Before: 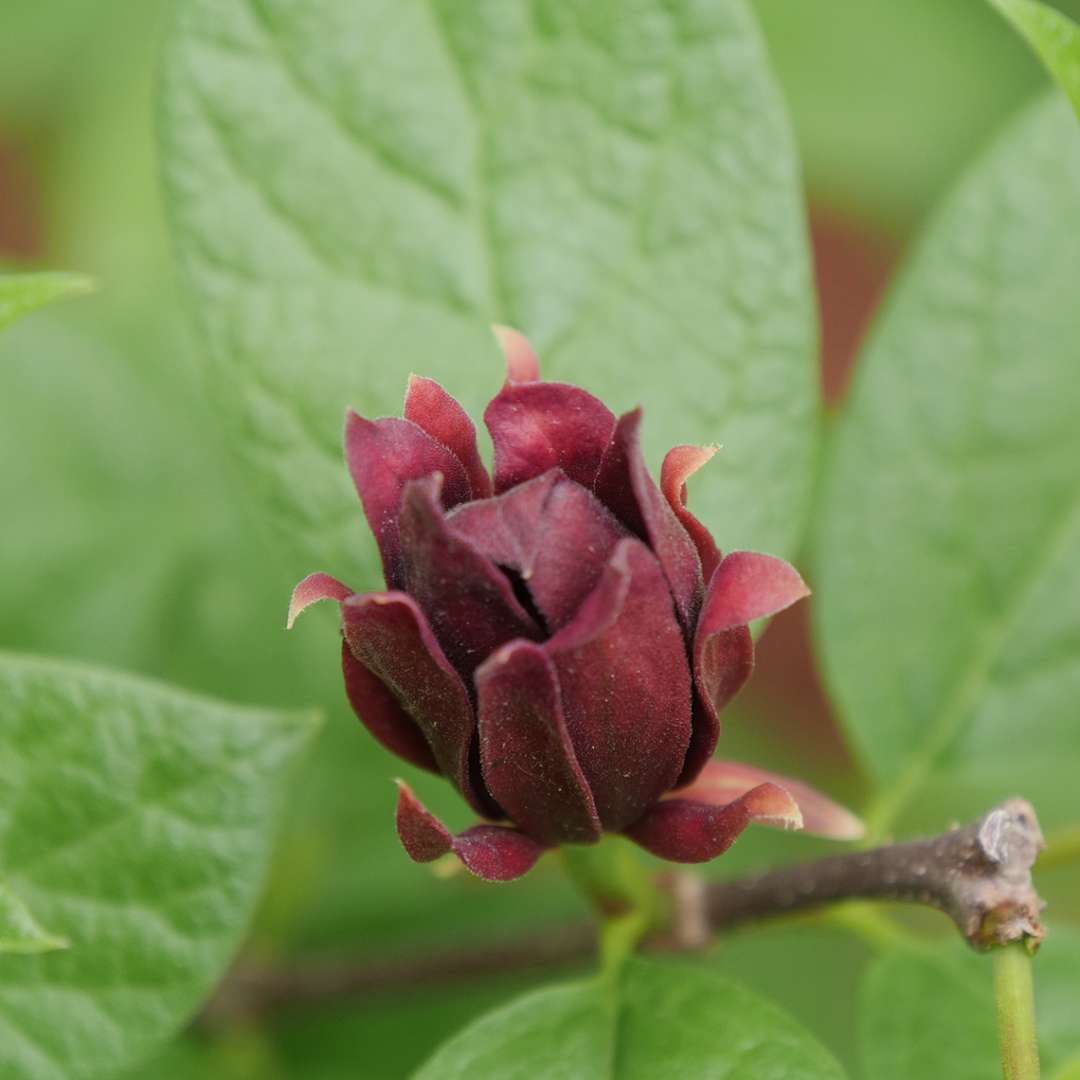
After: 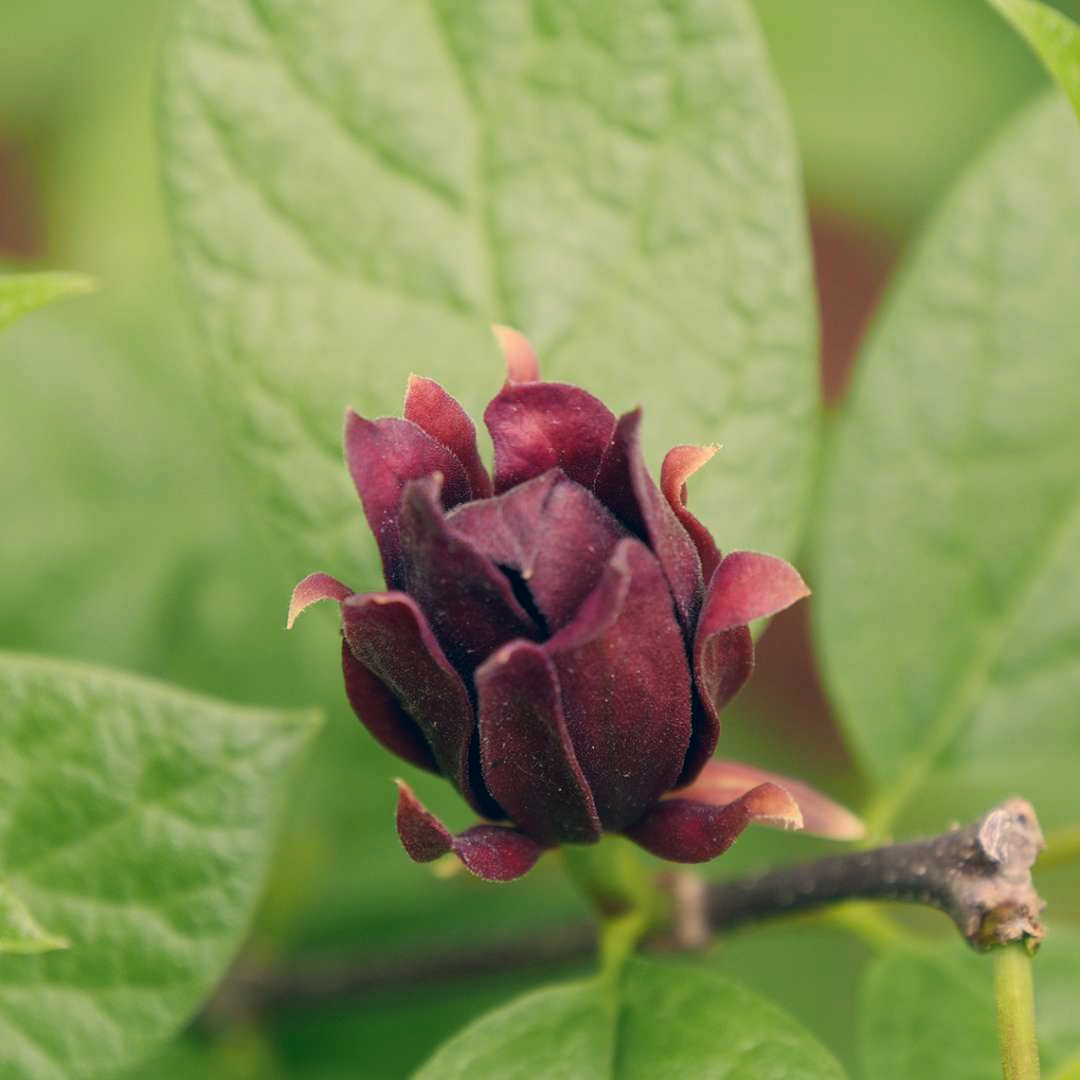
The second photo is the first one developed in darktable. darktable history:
contrast brightness saturation: contrast 0.139
color correction: highlights a* 10.28, highlights b* 14.8, shadows a* -9.64, shadows b* -14.93
